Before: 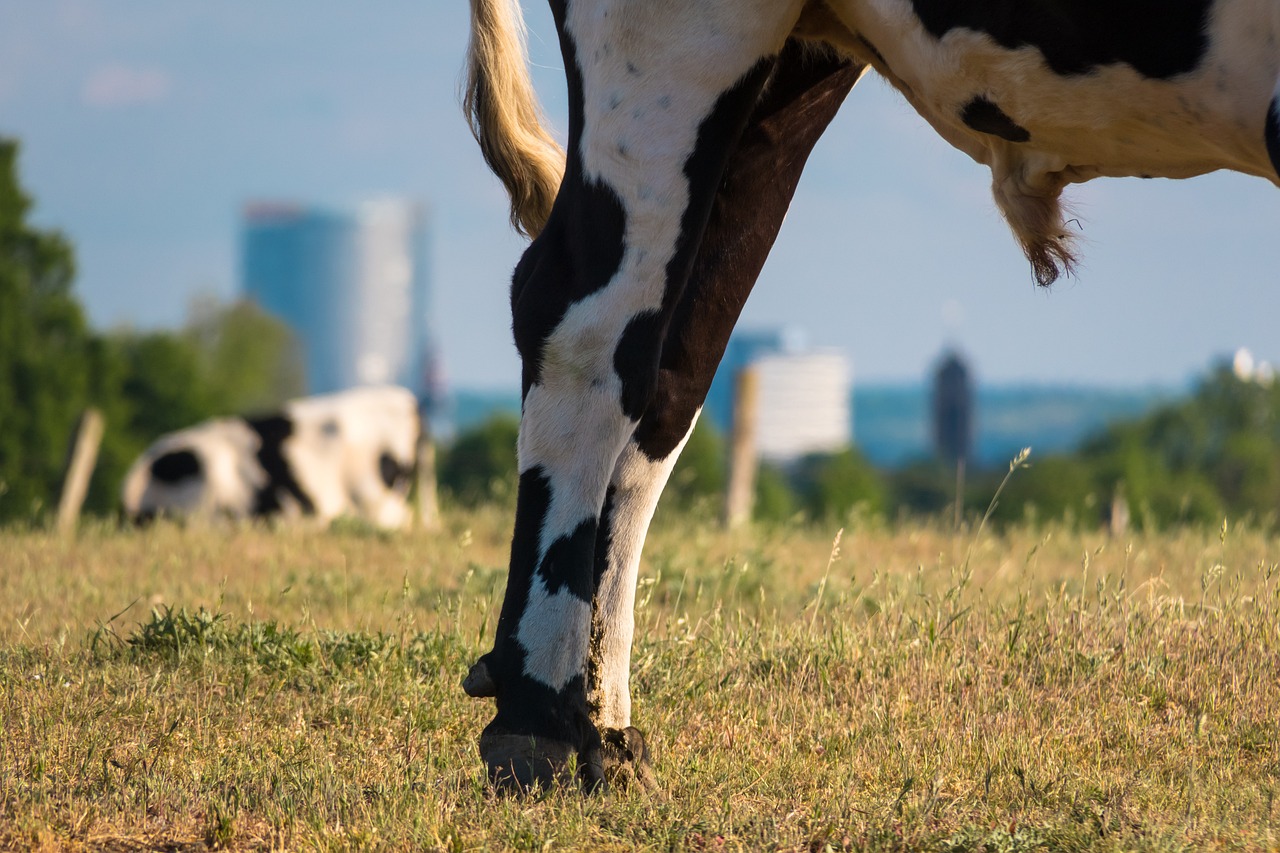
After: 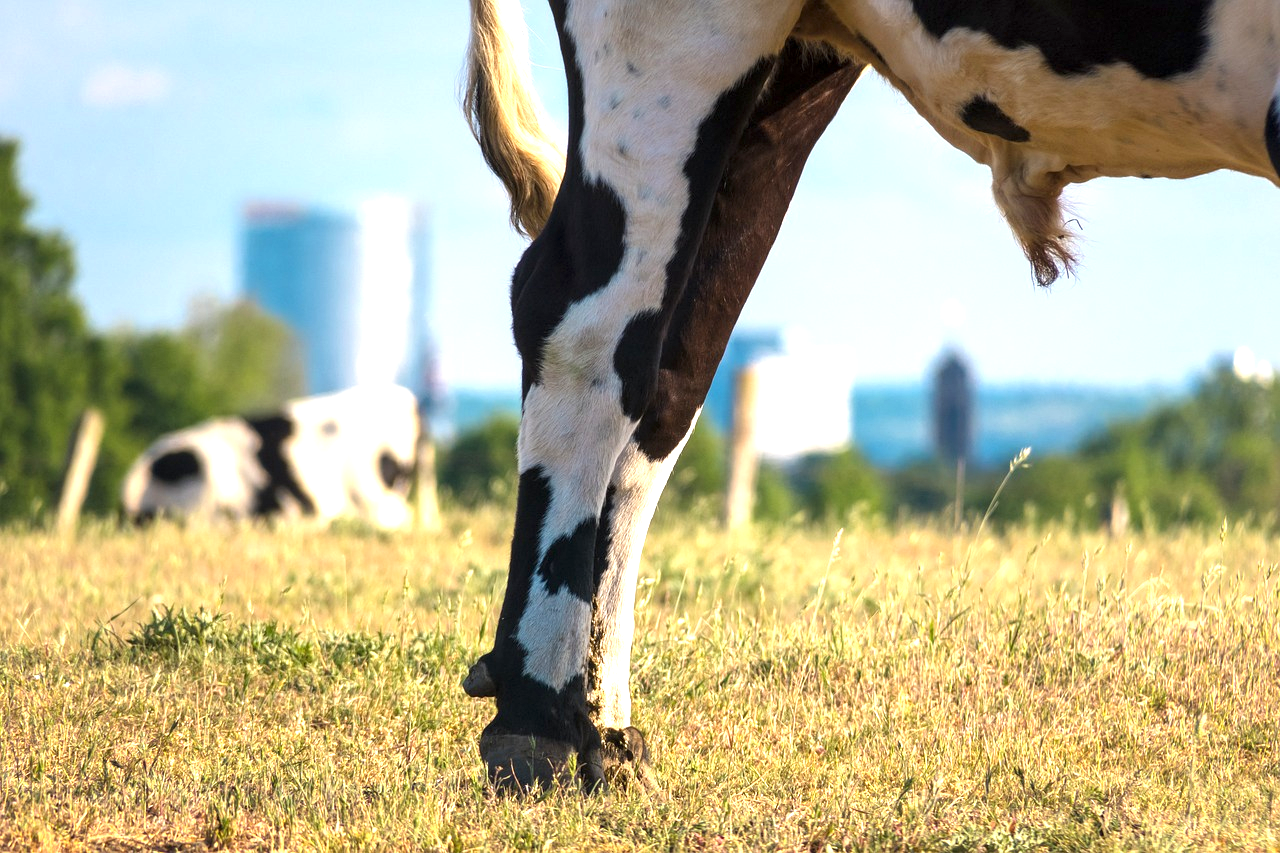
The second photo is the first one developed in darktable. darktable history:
local contrast: highlights 100%, shadows 100%, detail 120%, midtone range 0.2
exposure: black level correction 0, exposure 1.1 EV, compensate exposure bias true, compensate highlight preservation false
